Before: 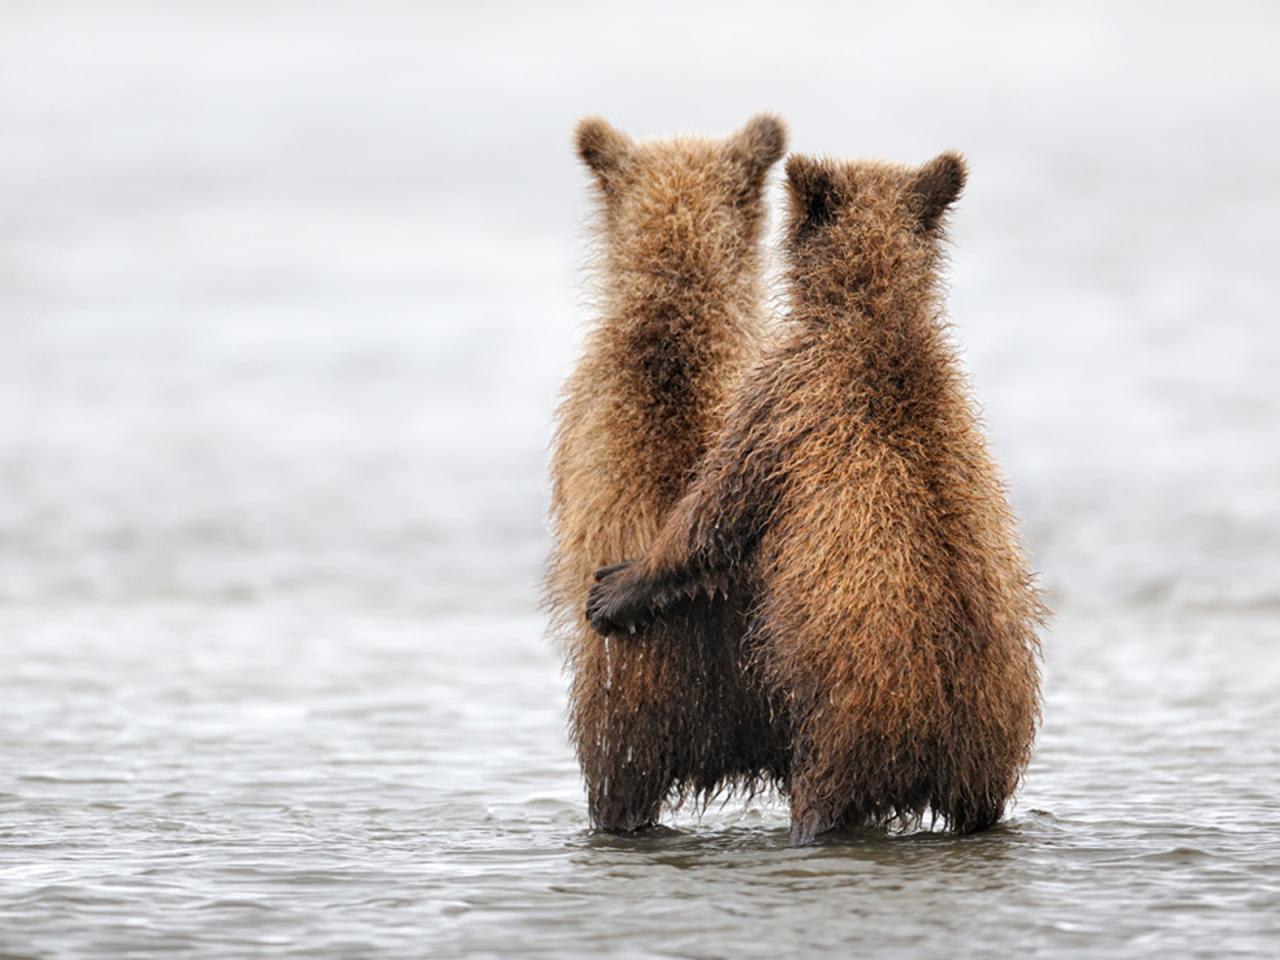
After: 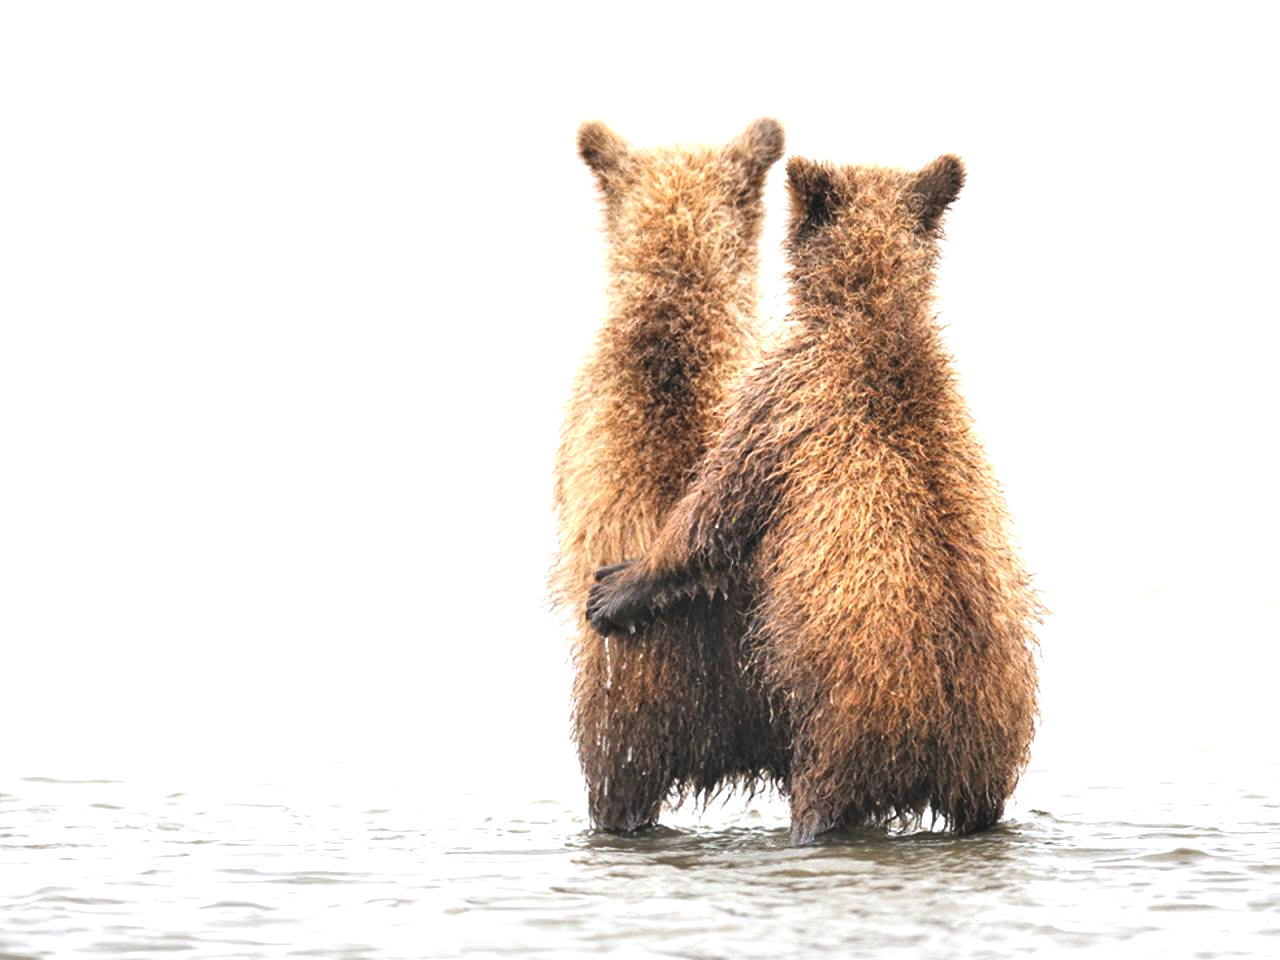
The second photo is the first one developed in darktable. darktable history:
exposure: black level correction -0.005, exposure 1.007 EV, compensate highlight preservation false
